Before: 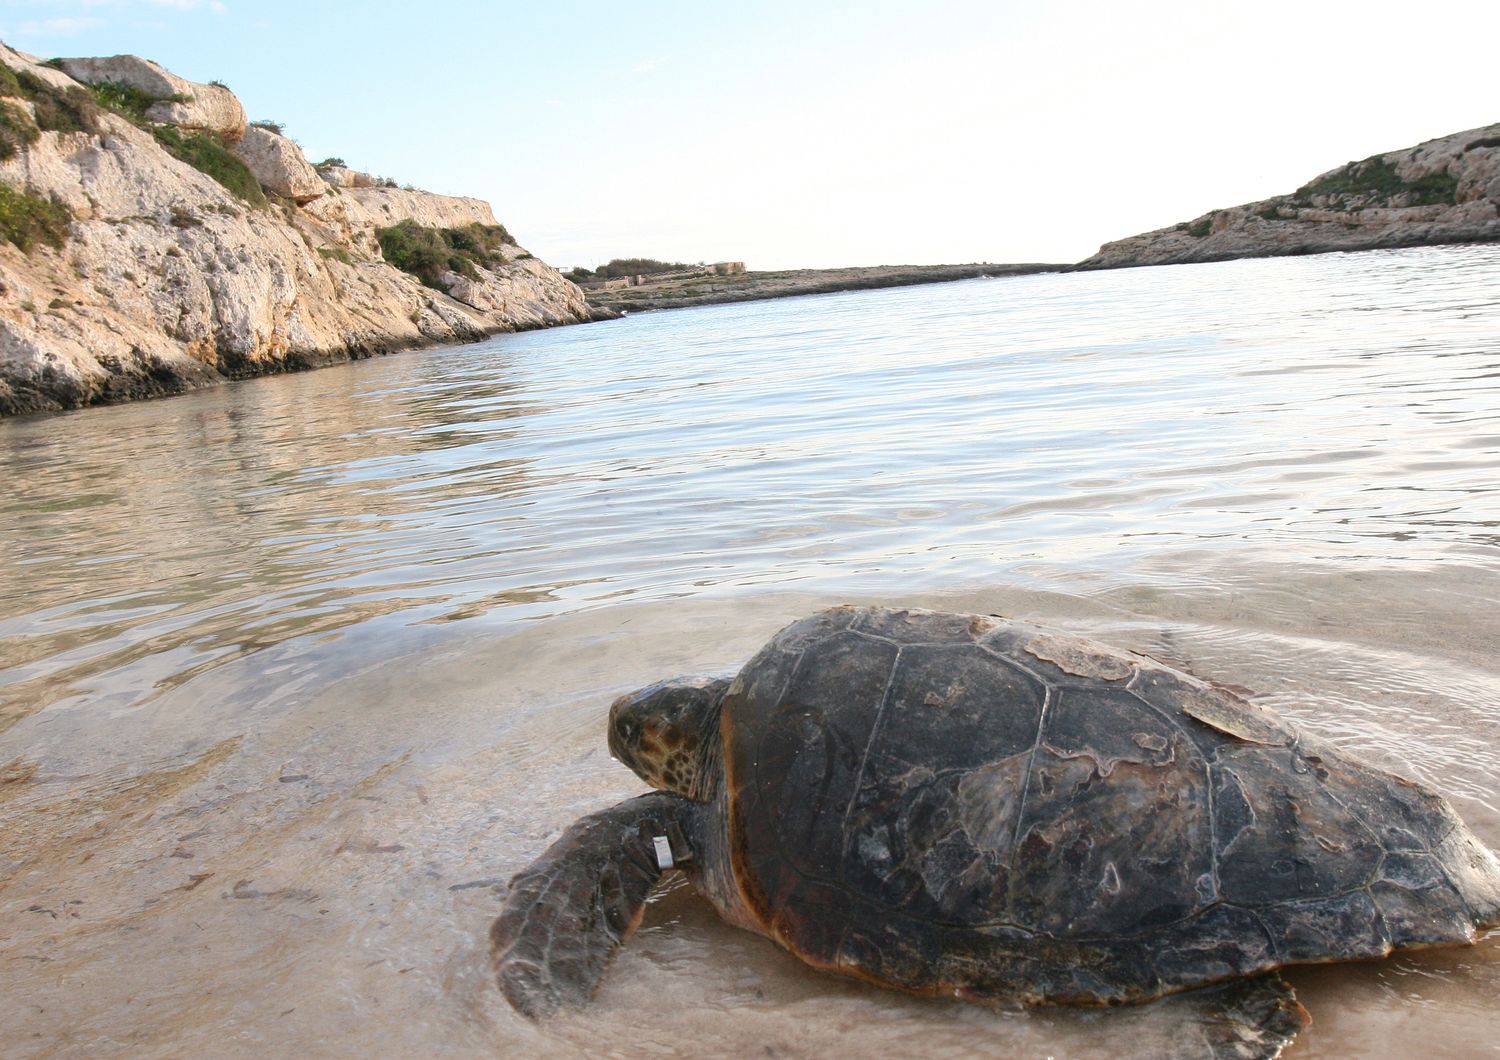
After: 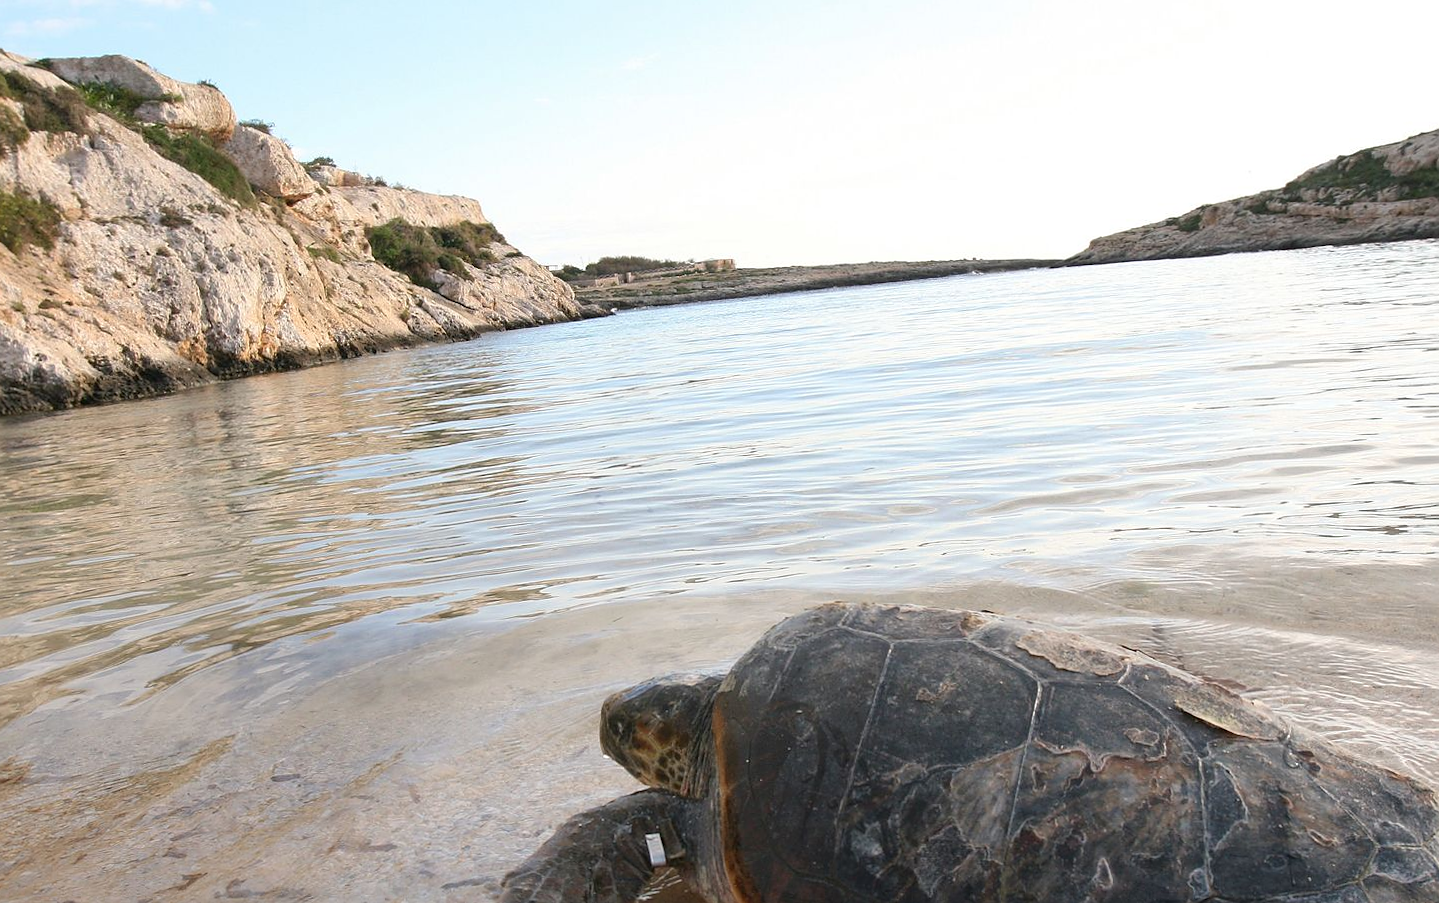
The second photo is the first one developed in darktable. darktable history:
sharpen: radius 1.037
crop and rotate: angle 0.277°, left 0.312%, right 3.055%, bottom 14.22%
